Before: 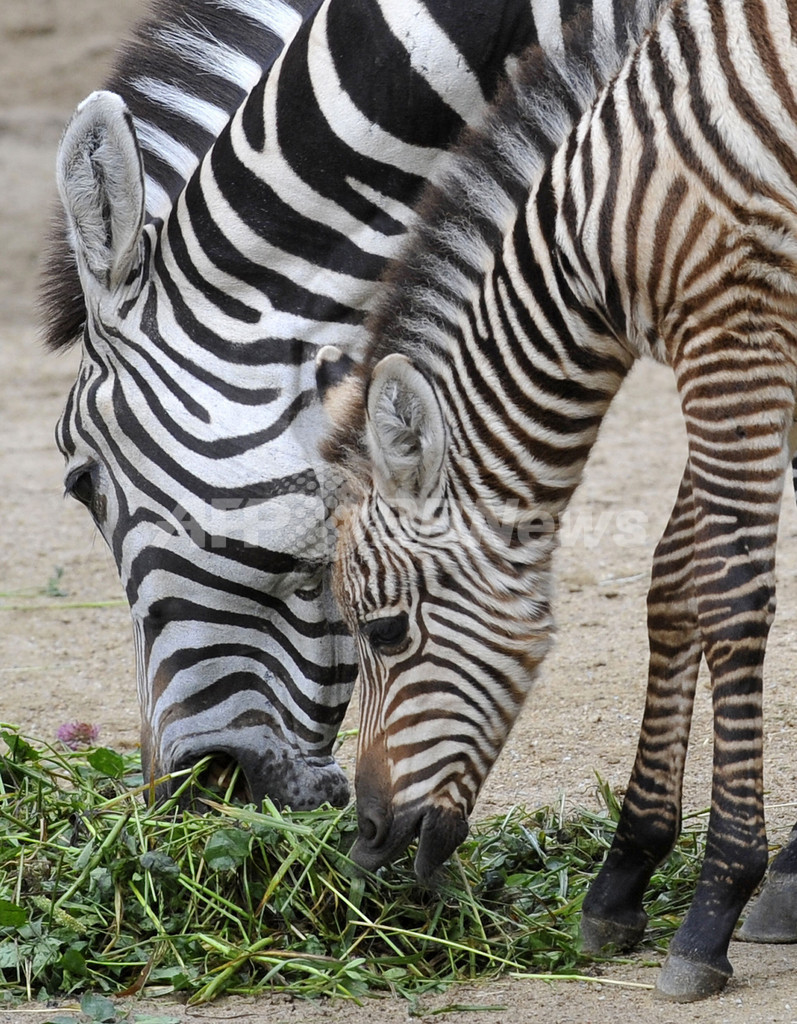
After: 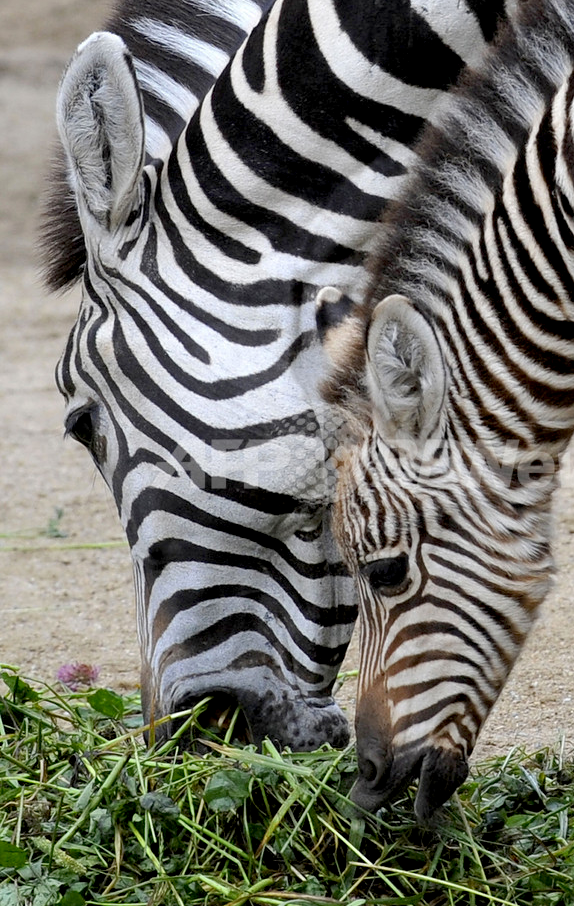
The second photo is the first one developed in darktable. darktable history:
crop: top 5.783%, right 27.855%, bottom 5.703%
exposure: black level correction 0.01, exposure 0.017 EV, compensate highlight preservation false
